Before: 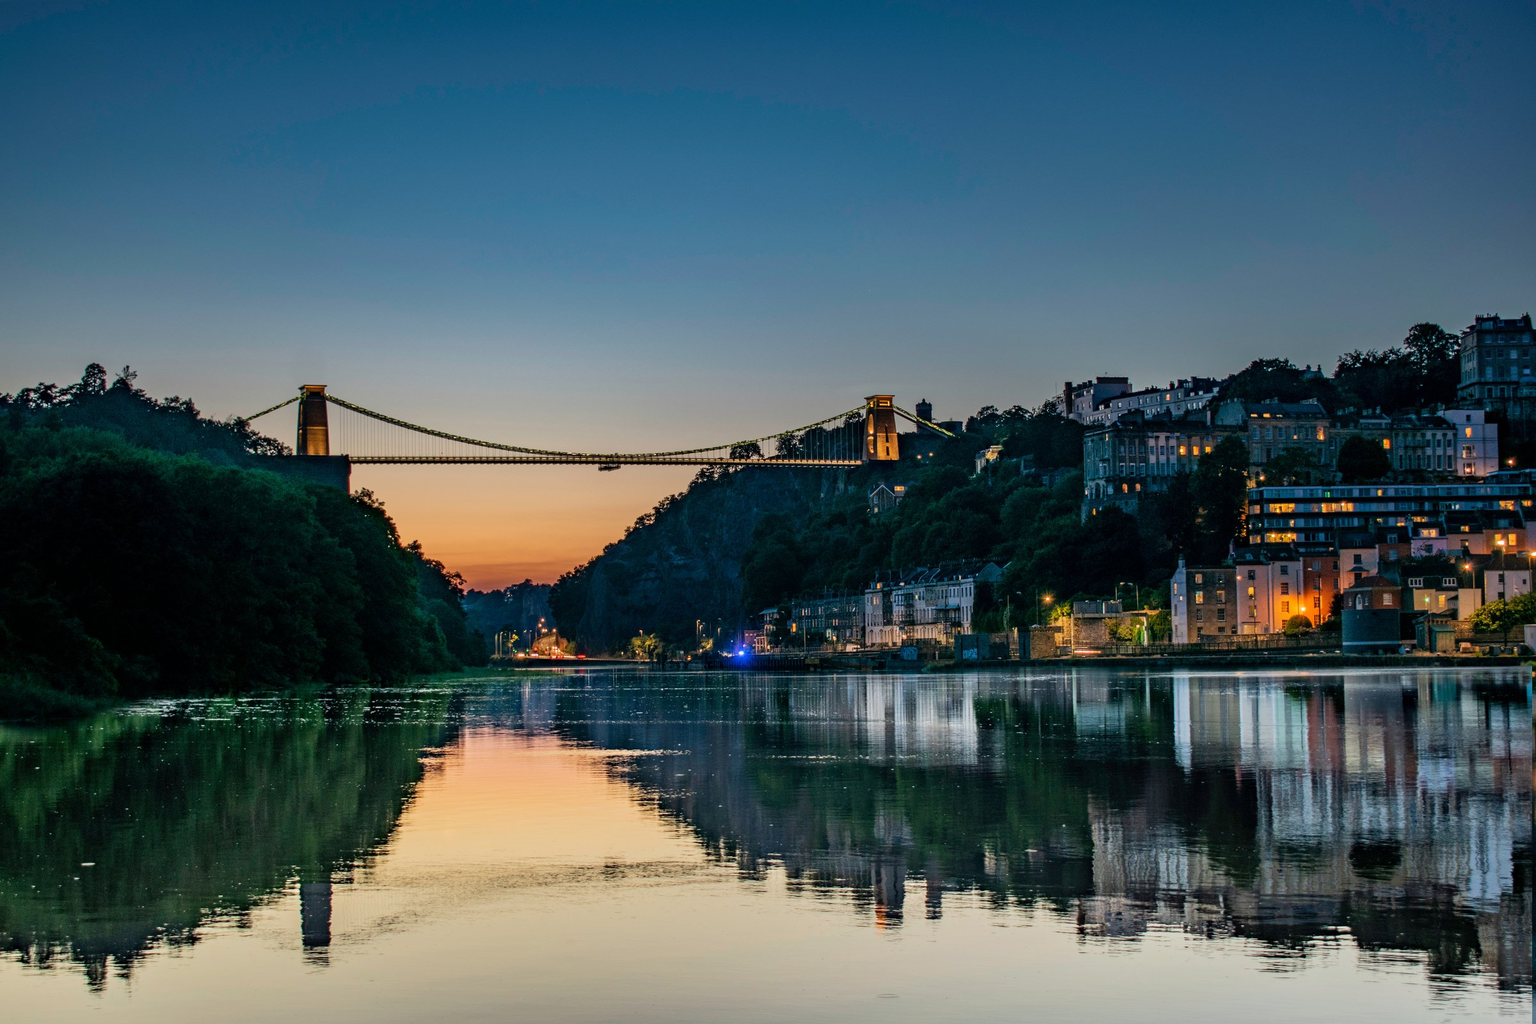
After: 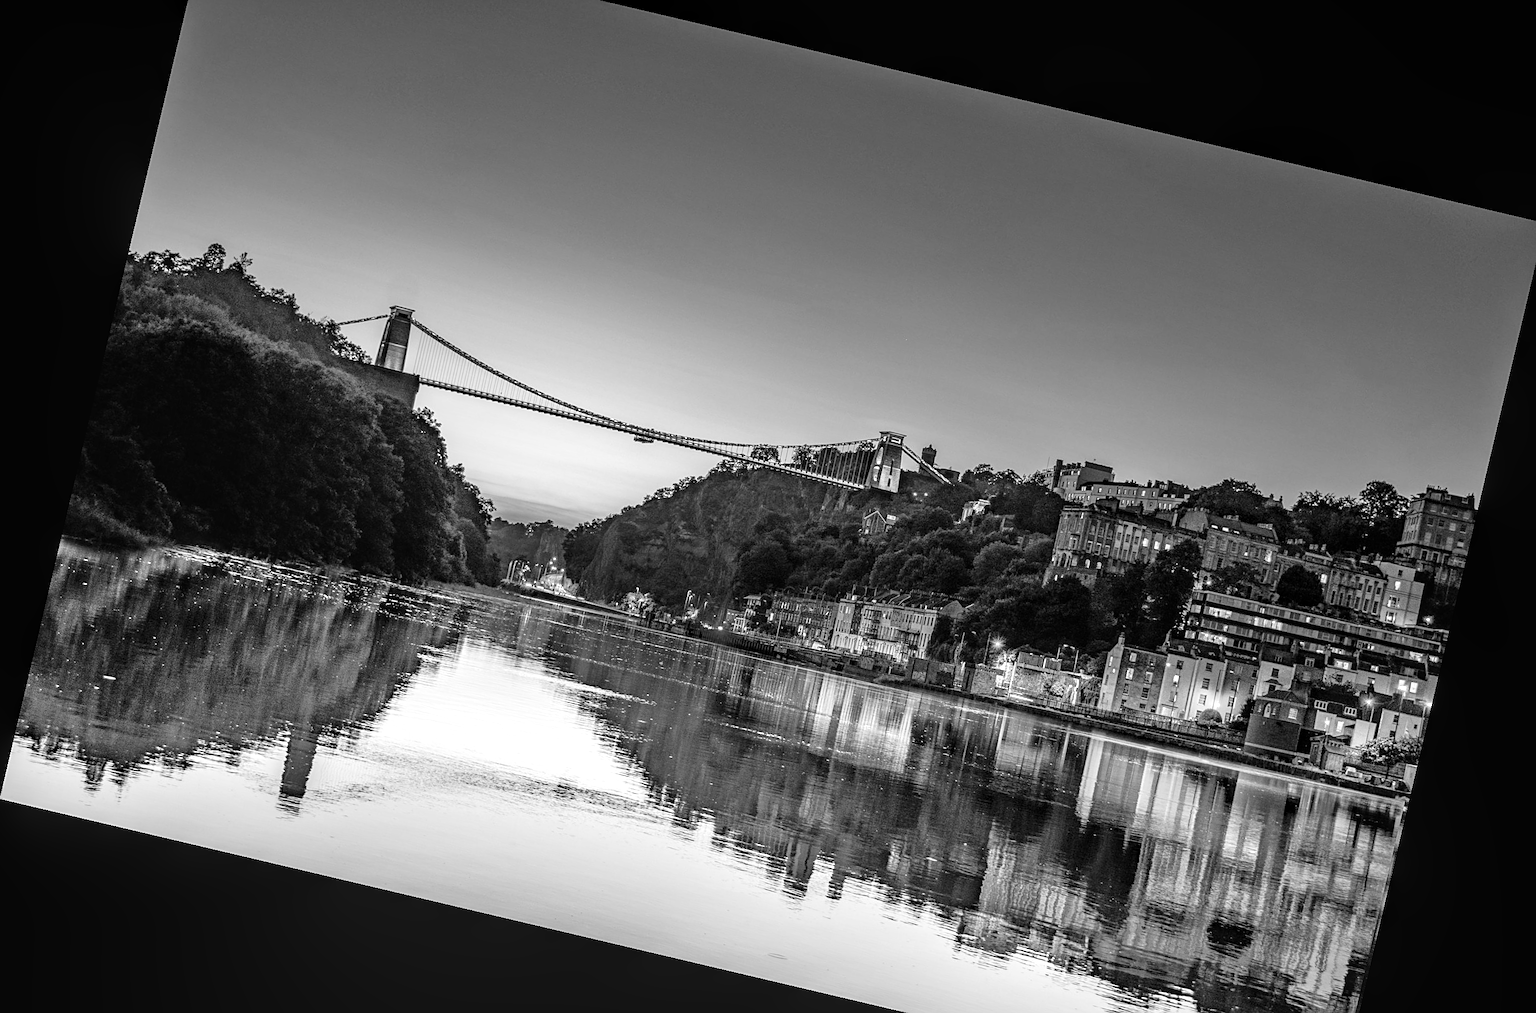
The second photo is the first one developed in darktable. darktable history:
crop: top 7.625%, bottom 8.027%
contrast brightness saturation: contrast 0.14
rotate and perspective: rotation 13.27°, automatic cropping off
exposure: black level correction 0, exposure 1 EV, compensate highlight preservation false
sharpen: on, module defaults
monochrome: a 26.22, b 42.67, size 0.8
local contrast: on, module defaults
tone equalizer: -7 EV 0.15 EV, -6 EV 0.6 EV, -5 EV 1.15 EV, -4 EV 1.33 EV, -3 EV 1.15 EV, -2 EV 0.6 EV, -1 EV 0.15 EV, mask exposure compensation -0.5 EV
